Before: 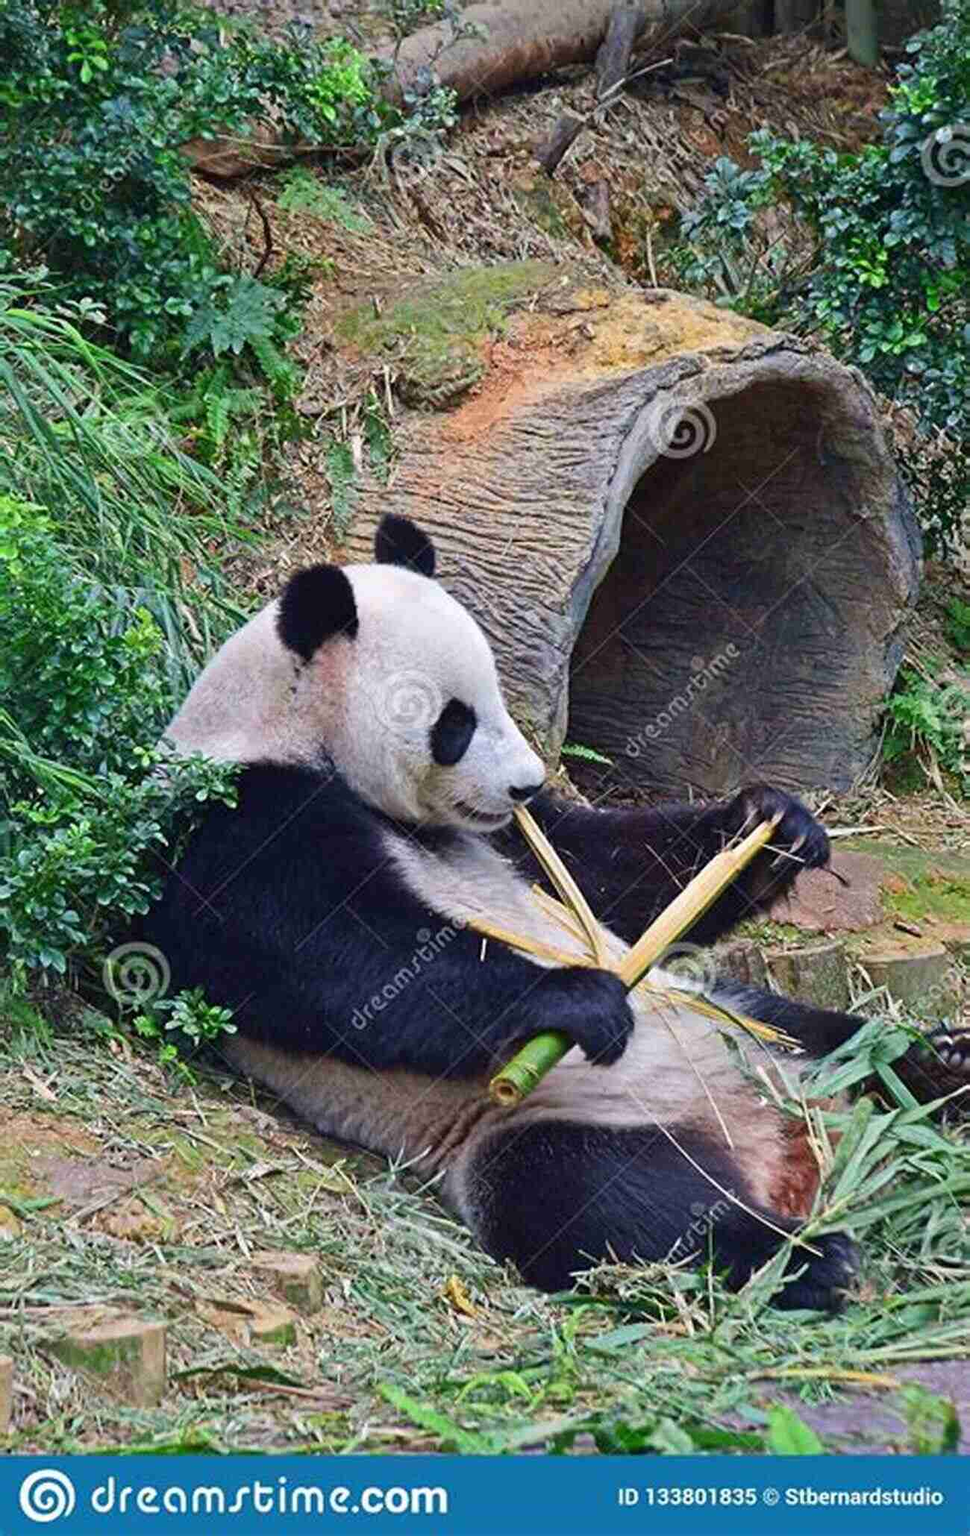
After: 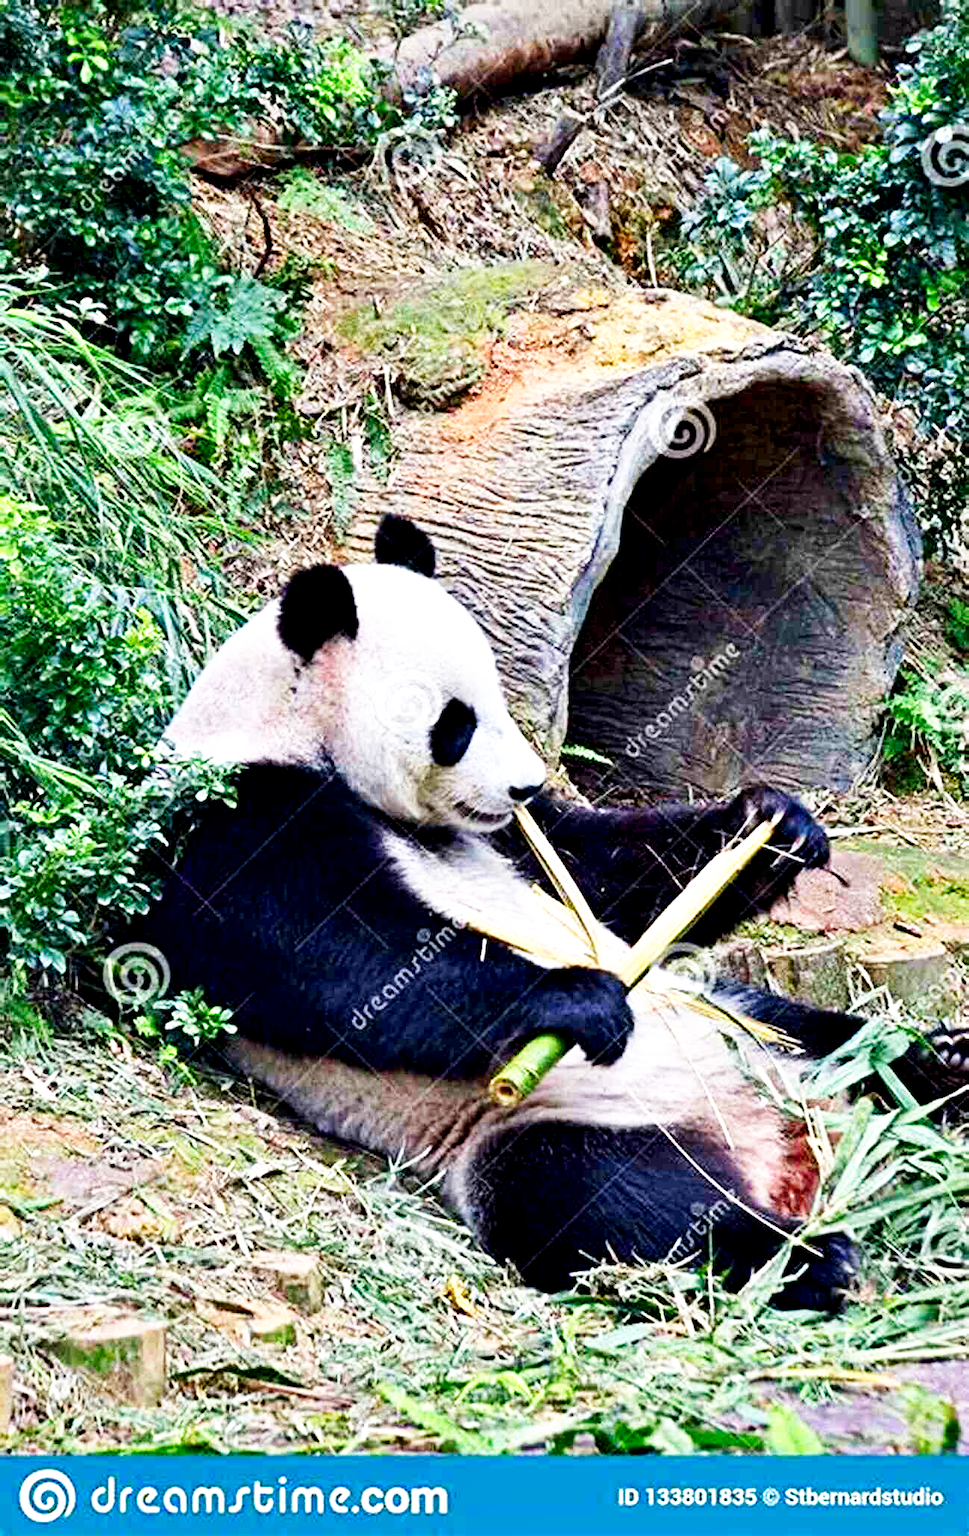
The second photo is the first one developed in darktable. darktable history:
contrast equalizer: octaves 7, y [[0.6 ×6], [0.55 ×6], [0 ×6], [0 ×6], [0 ×6]]
base curve: curves: ch0 [(0, 0) (0.005, 0.002) (0.15, 0.3) (0.4, 0.7) (0.75, 0.95) (1, 1)], preserve colors none
